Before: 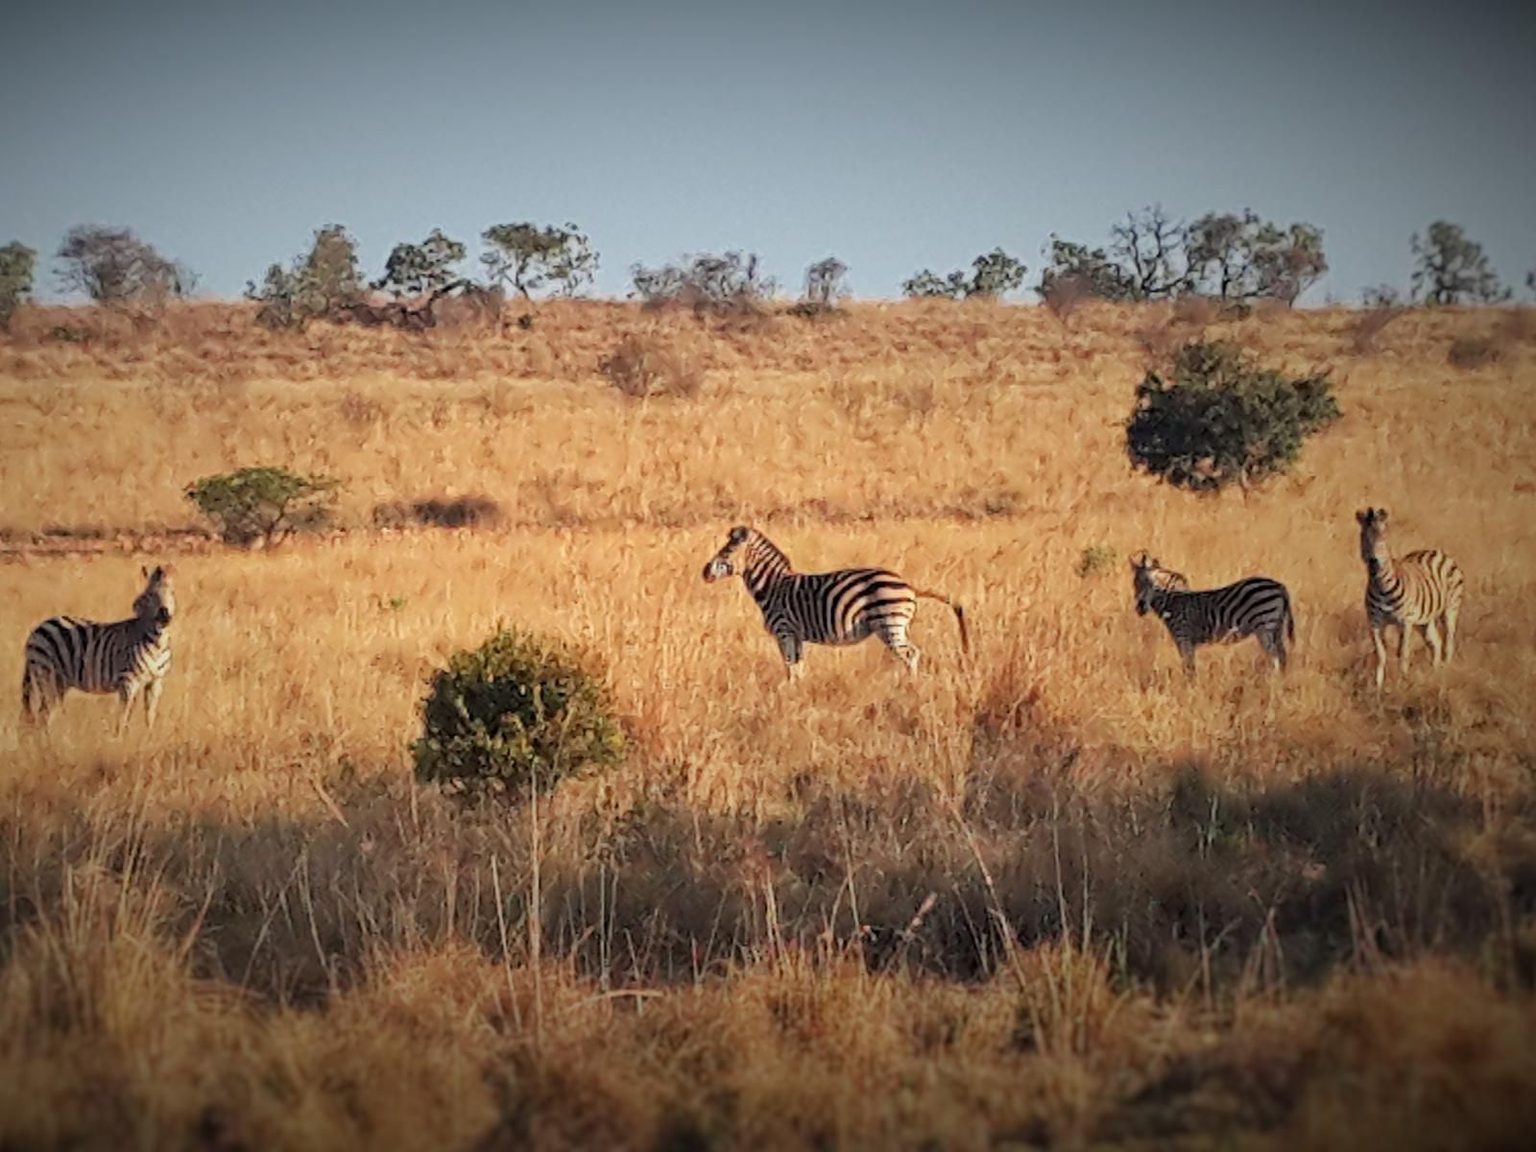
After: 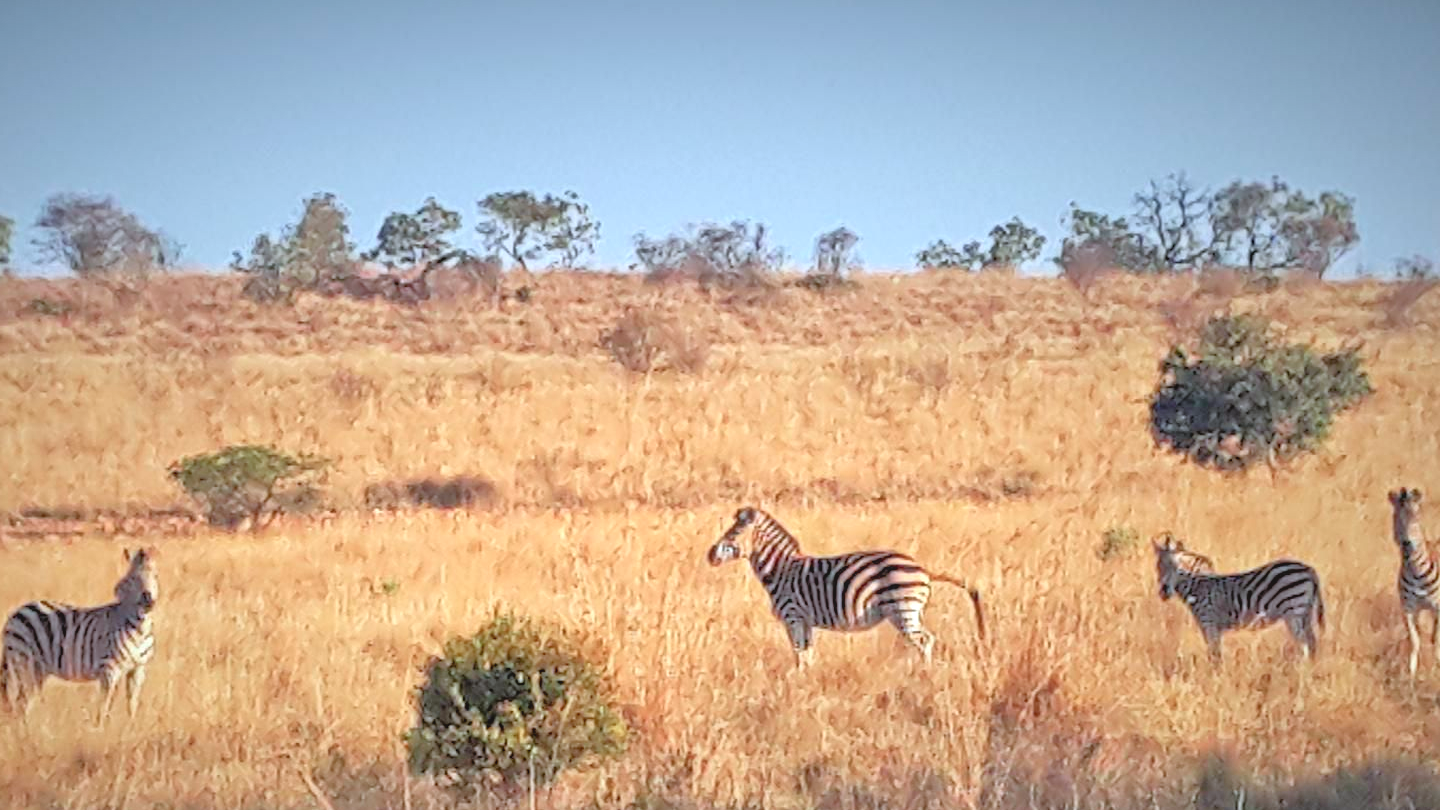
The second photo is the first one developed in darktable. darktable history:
exposure: exposure 0.493 EV, compensate highlight preservation false
contrast equalizer: y [[0.439, 0.44, 0.442, 0.457, 0.493, 0.498], [0.5 ×6], [0.5 ×6], [0 ×6], [0 ×6]], mix 0.59
color calibration: x 0.37, y 0.382, temperature 4313.32 K
tone equalizer: -7 EV 0.15 EV, -6 EV 0.6 EV, -5 EV 1.15 EV, -4 EV 1.33 EV, -3 EV 1.15 EV, -2 EV 0.6 EV, -1 EV 0.15 EV, mask exposure compensation -0.5 EV
crop: left 1.509%, top 3.452%, right 7.696%, bottom 28.452%
